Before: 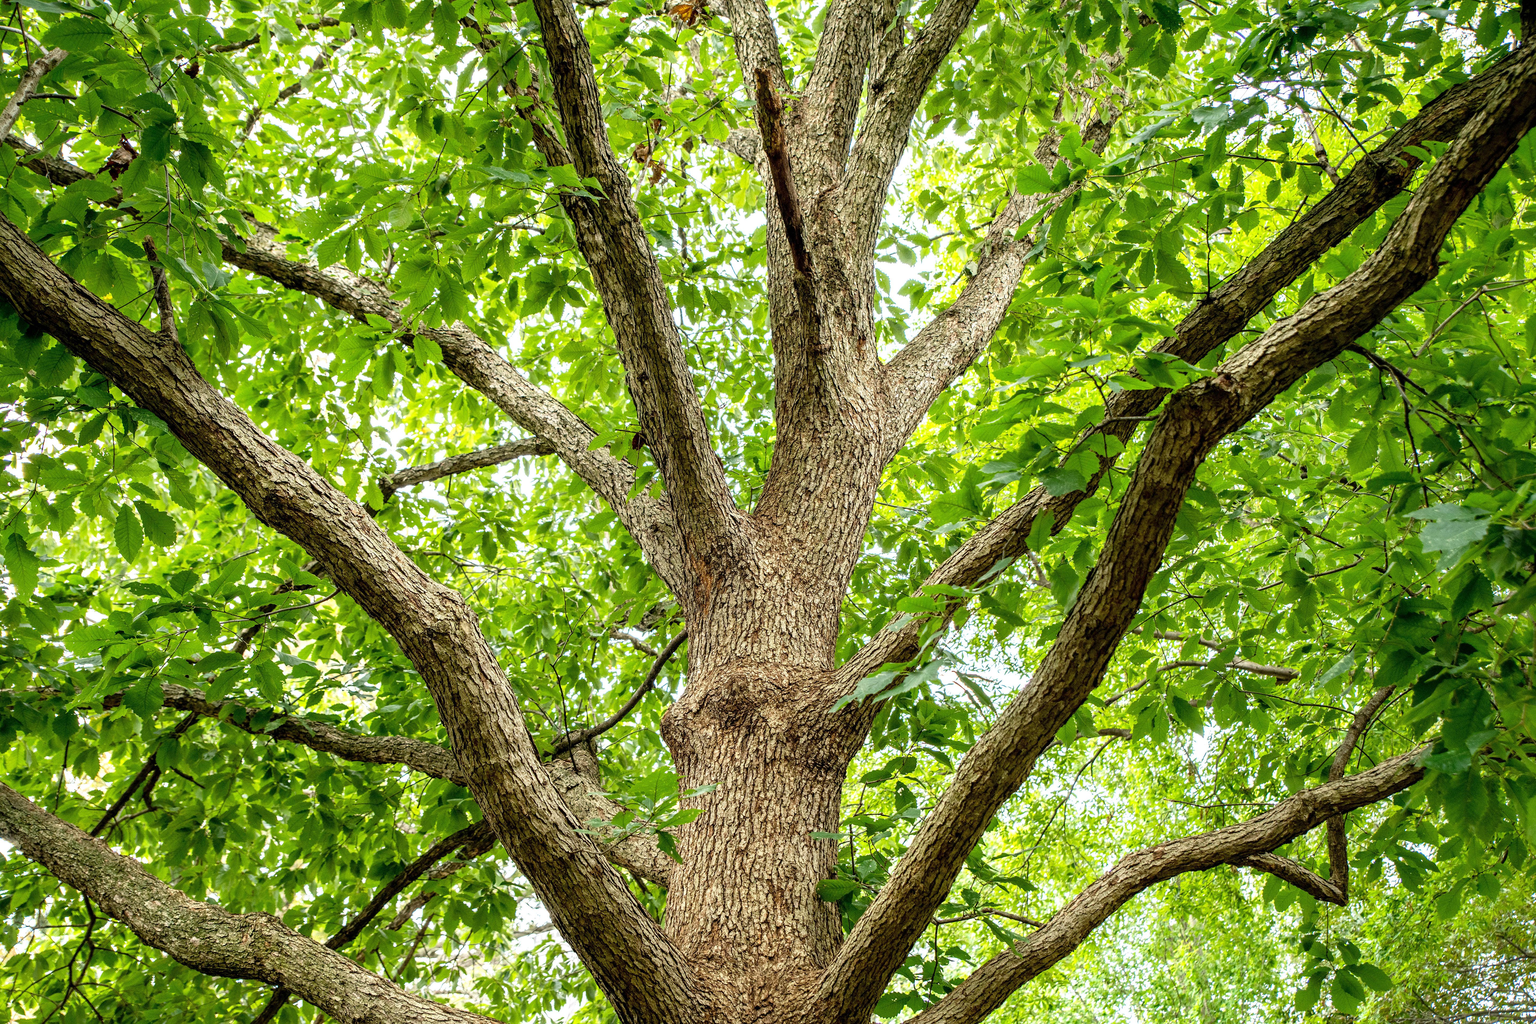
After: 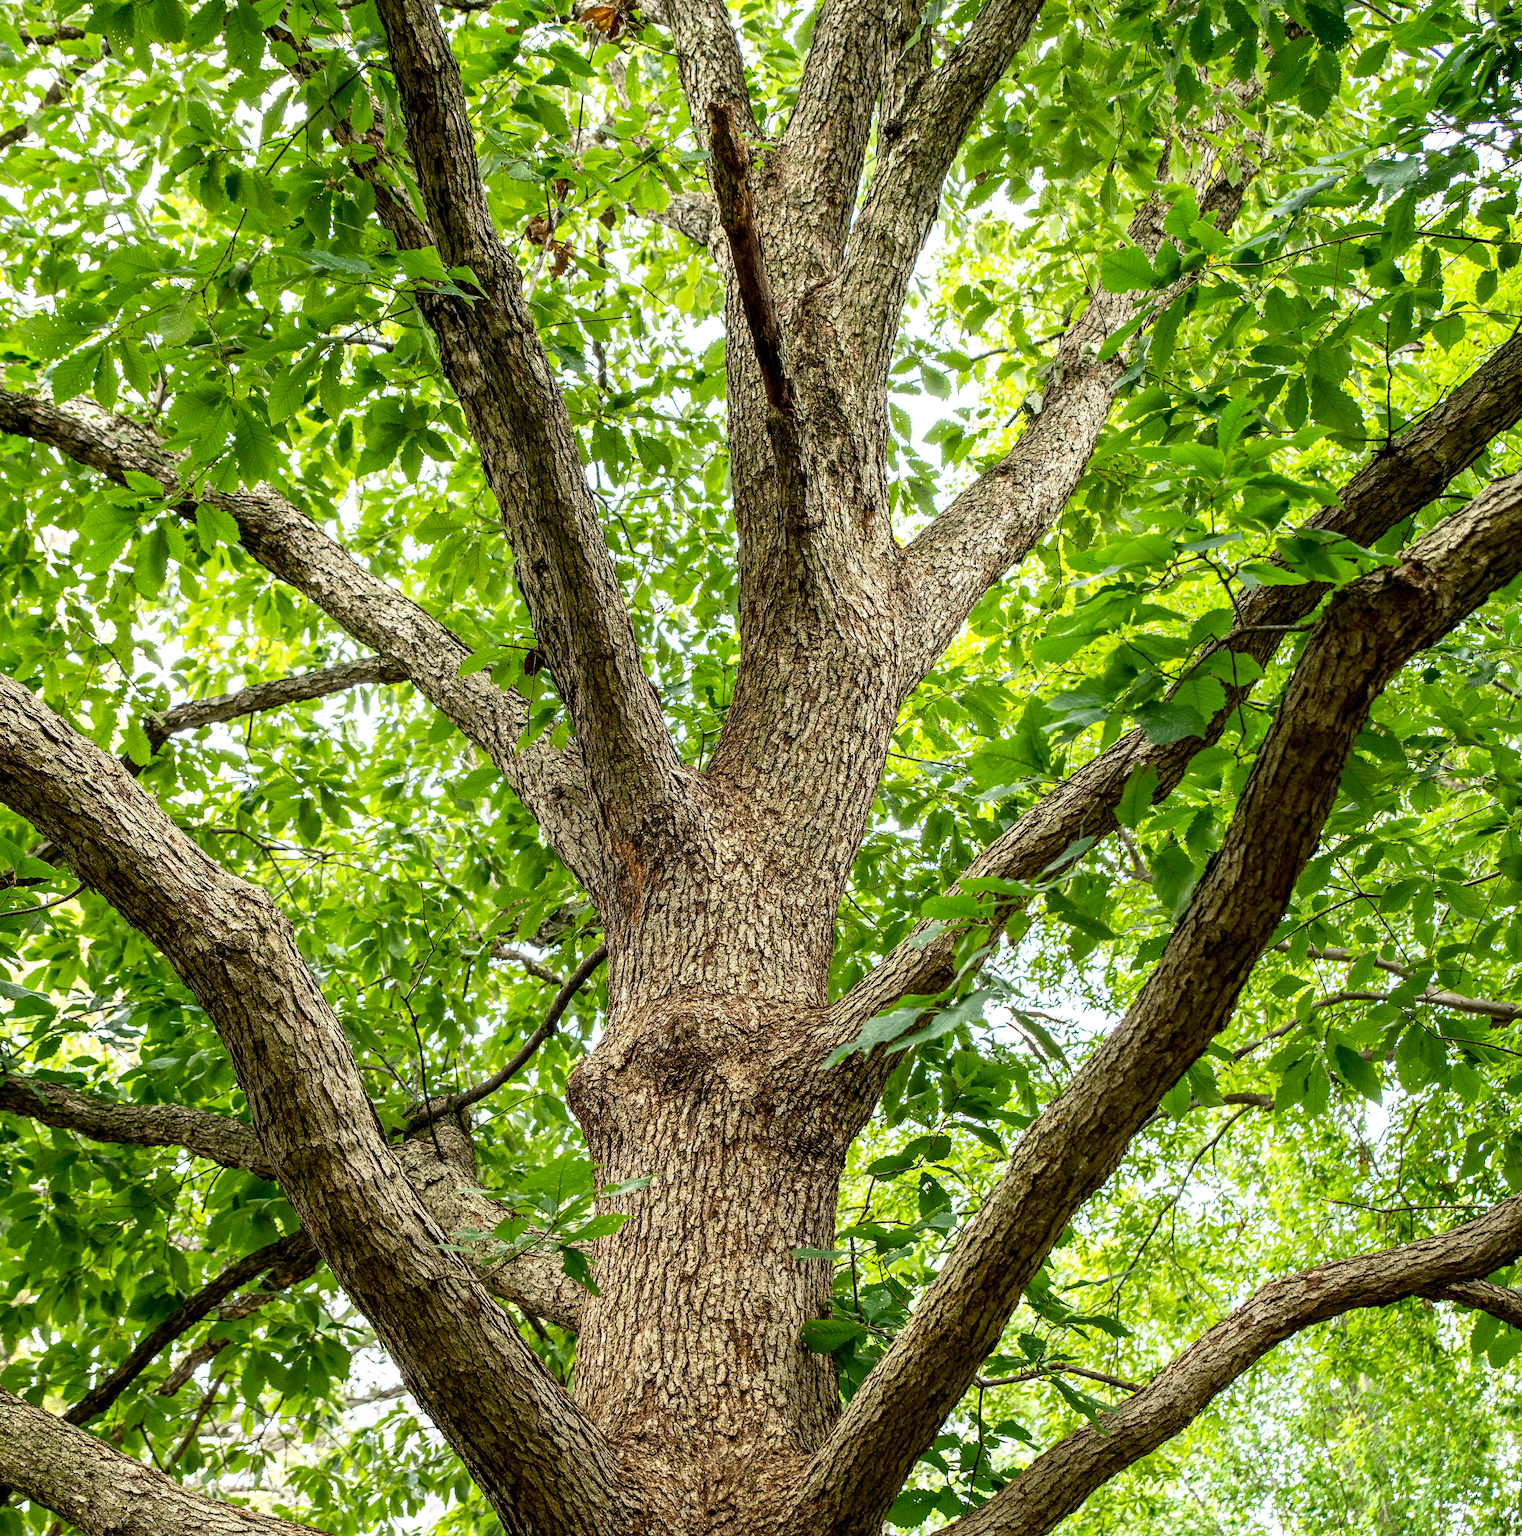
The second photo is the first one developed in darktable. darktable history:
crop and rotate: left 18.442%, right 15.508%
contrast brightness saturation: brightness -0.09
